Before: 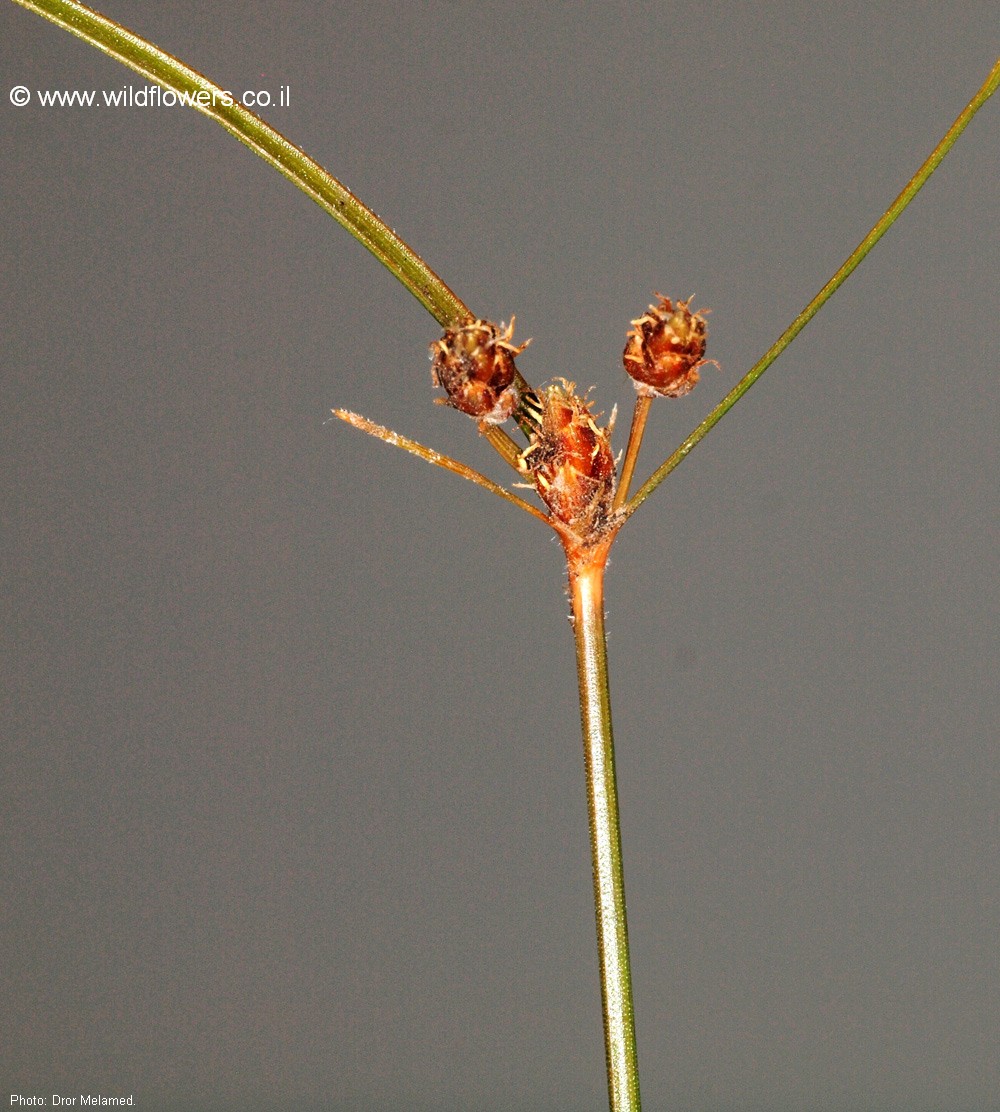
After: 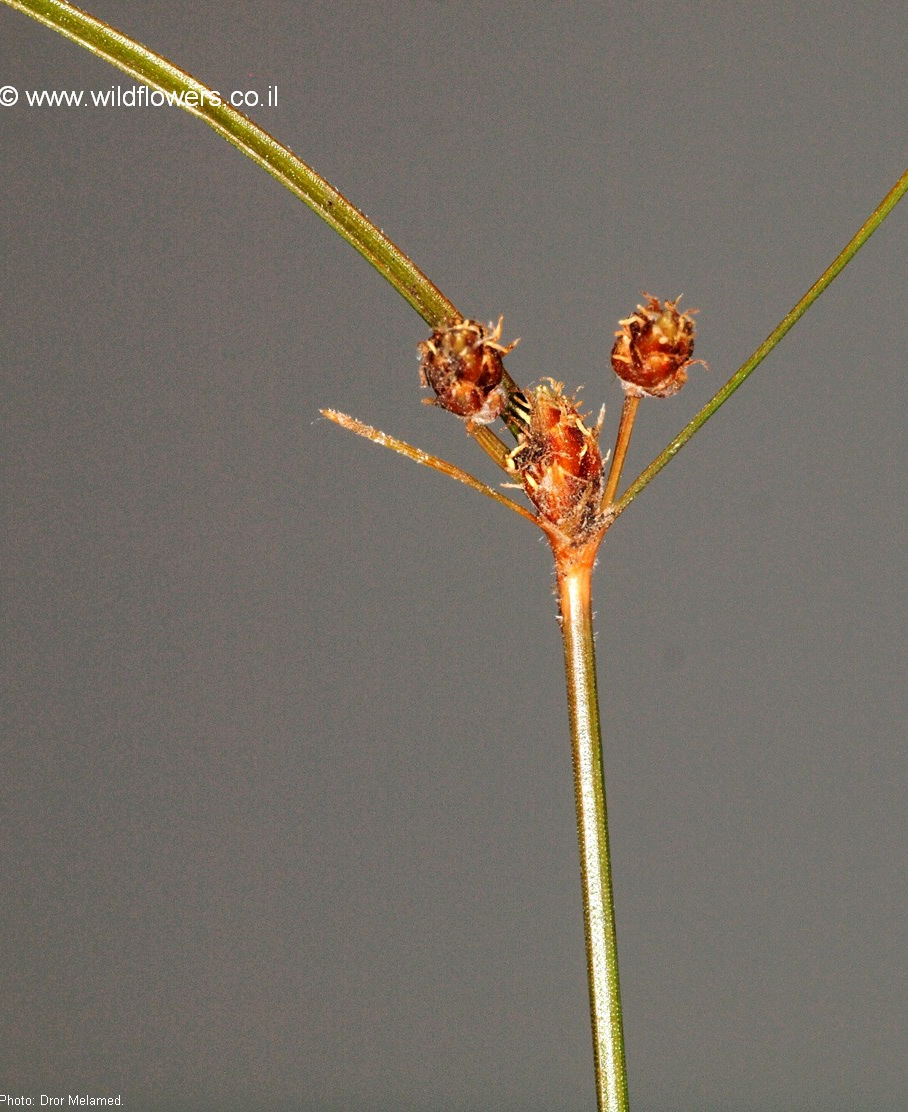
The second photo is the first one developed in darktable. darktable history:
crop and rotate: left 1.224%, right 7.929%
tone equalizer: edges refinement/feathering 500, mask exposure compensation -1.57 EV, preserve details no
exposure: black level correction 0.001, compensate highlight preservation false
